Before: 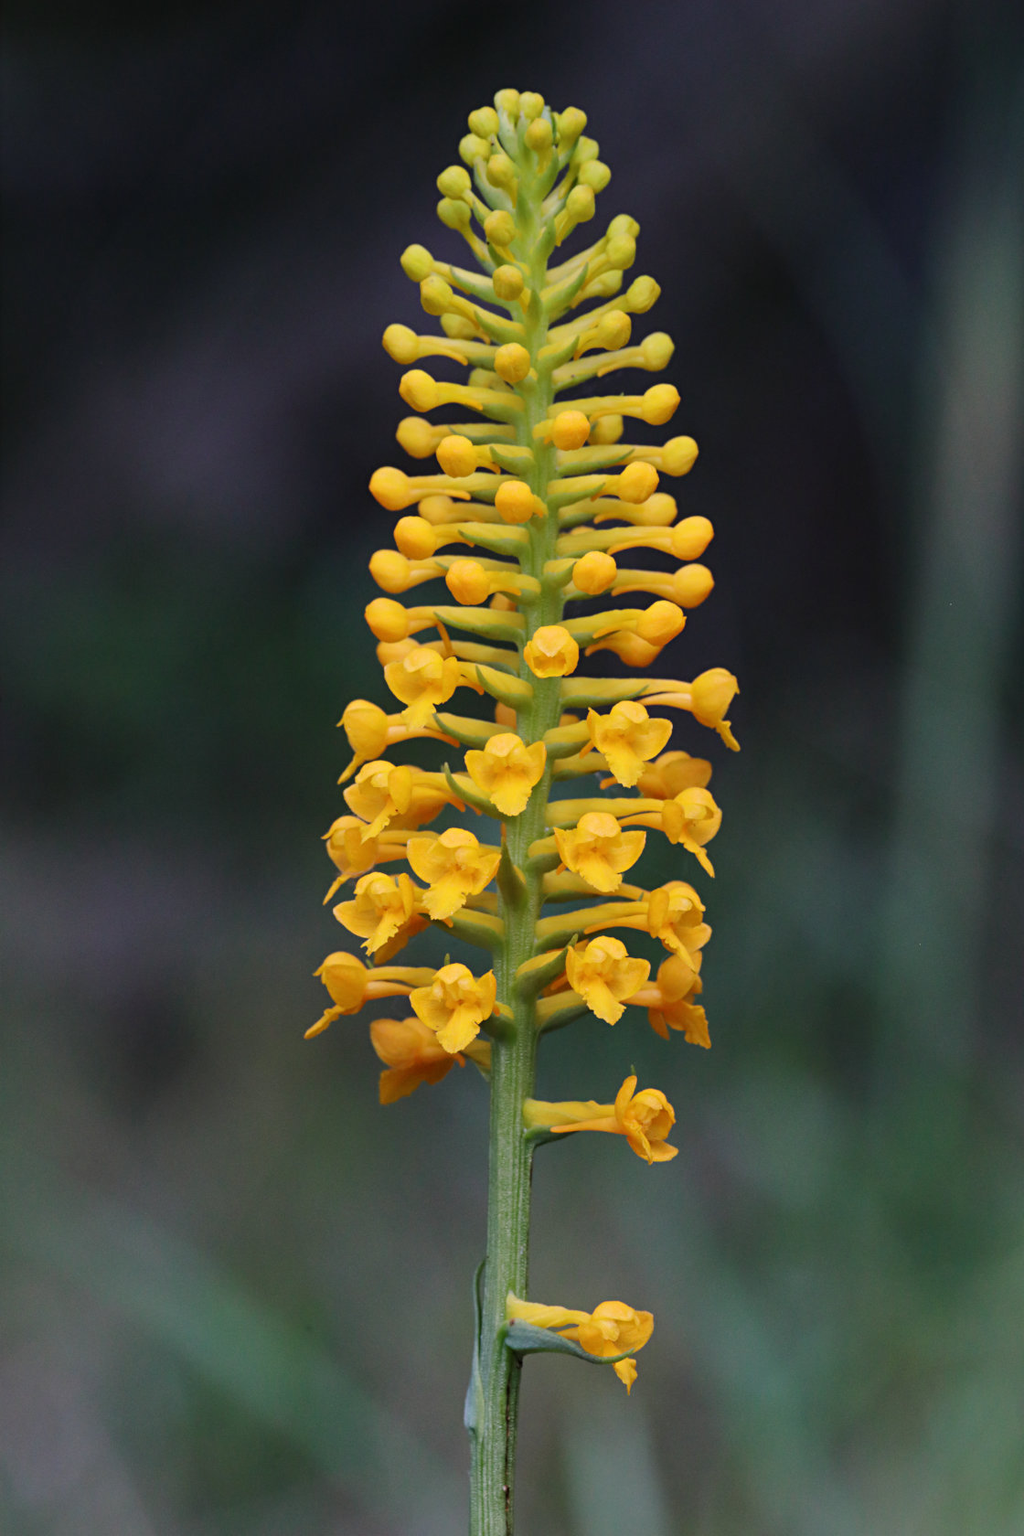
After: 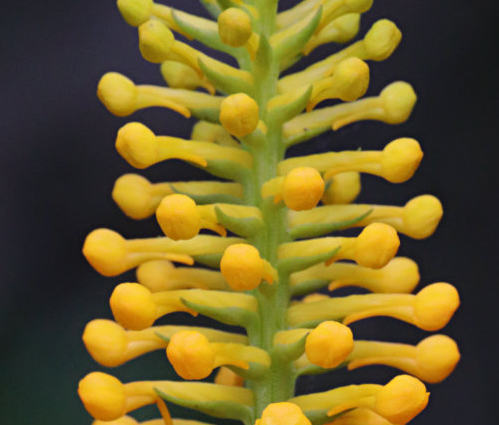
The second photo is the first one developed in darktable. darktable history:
crop: left 28.741%, top 16.813%, right 26.618%, bottom 57.839%
